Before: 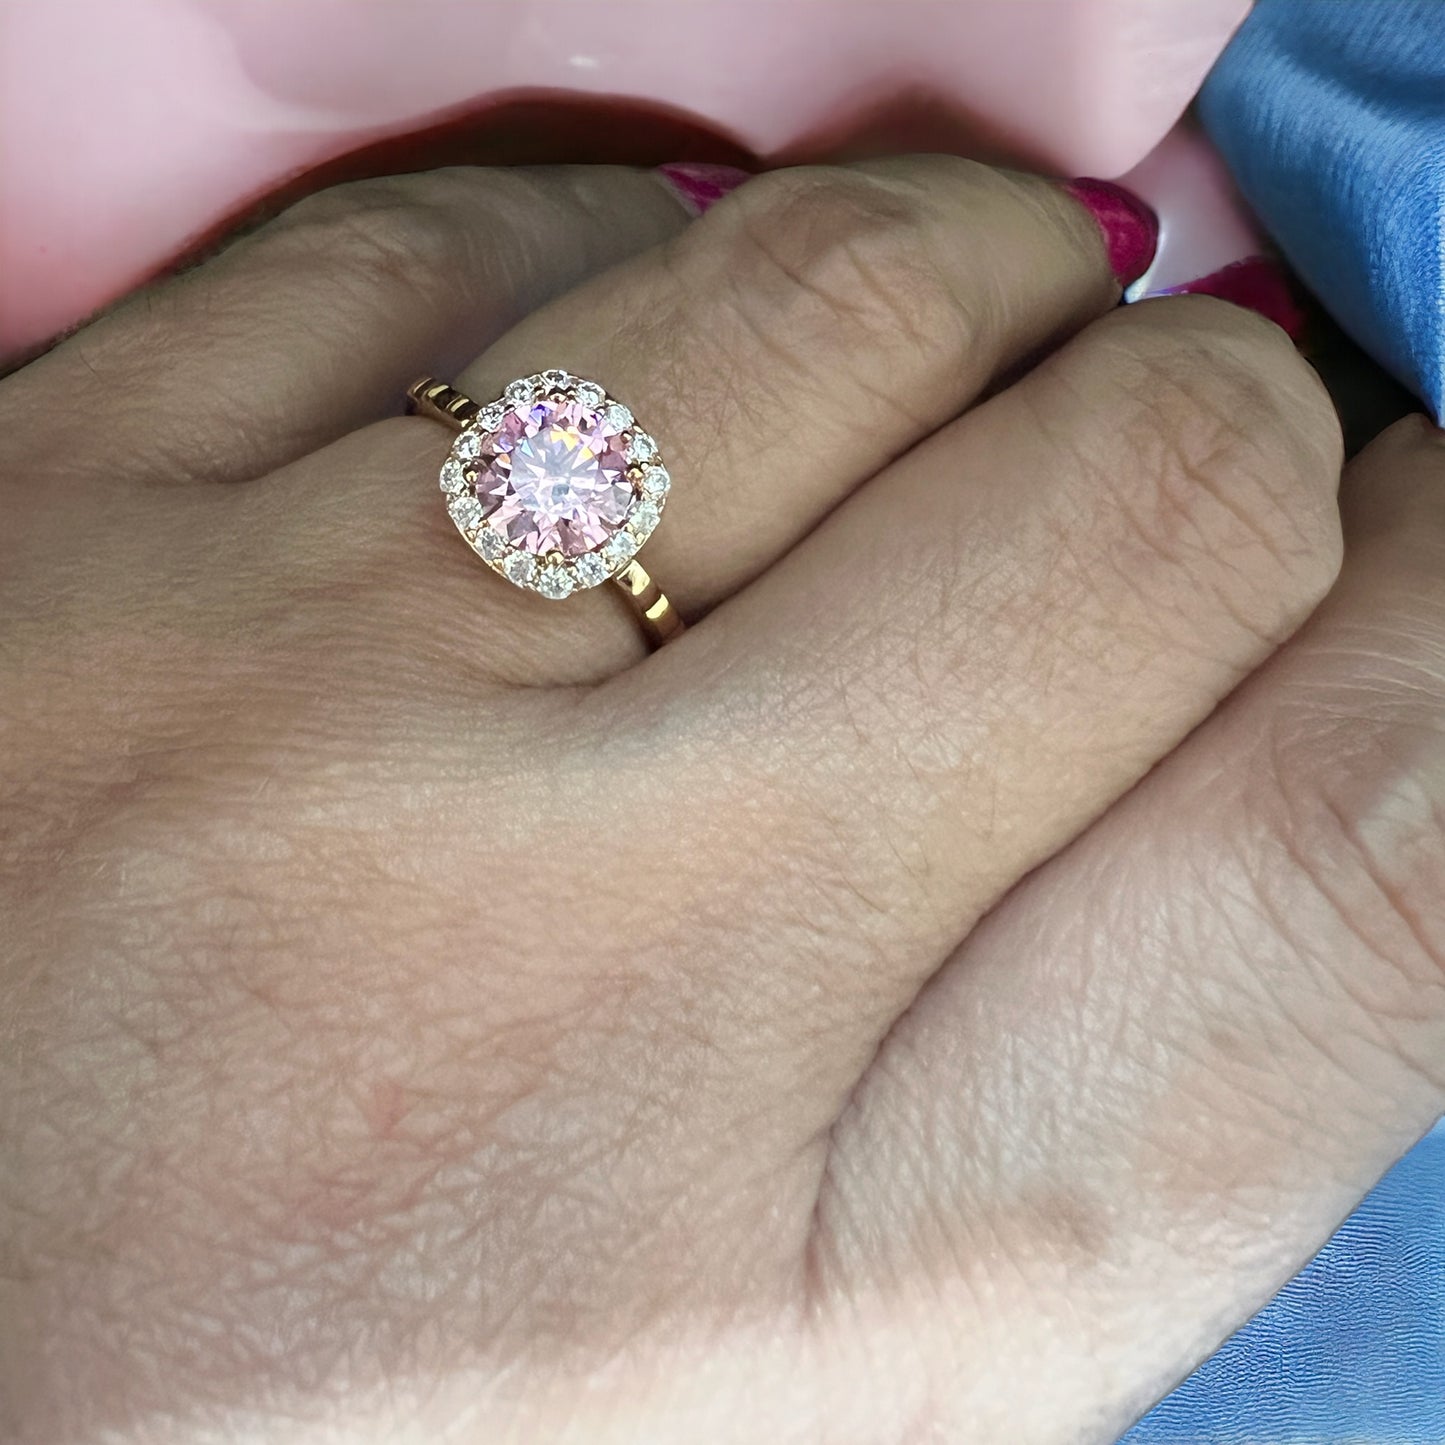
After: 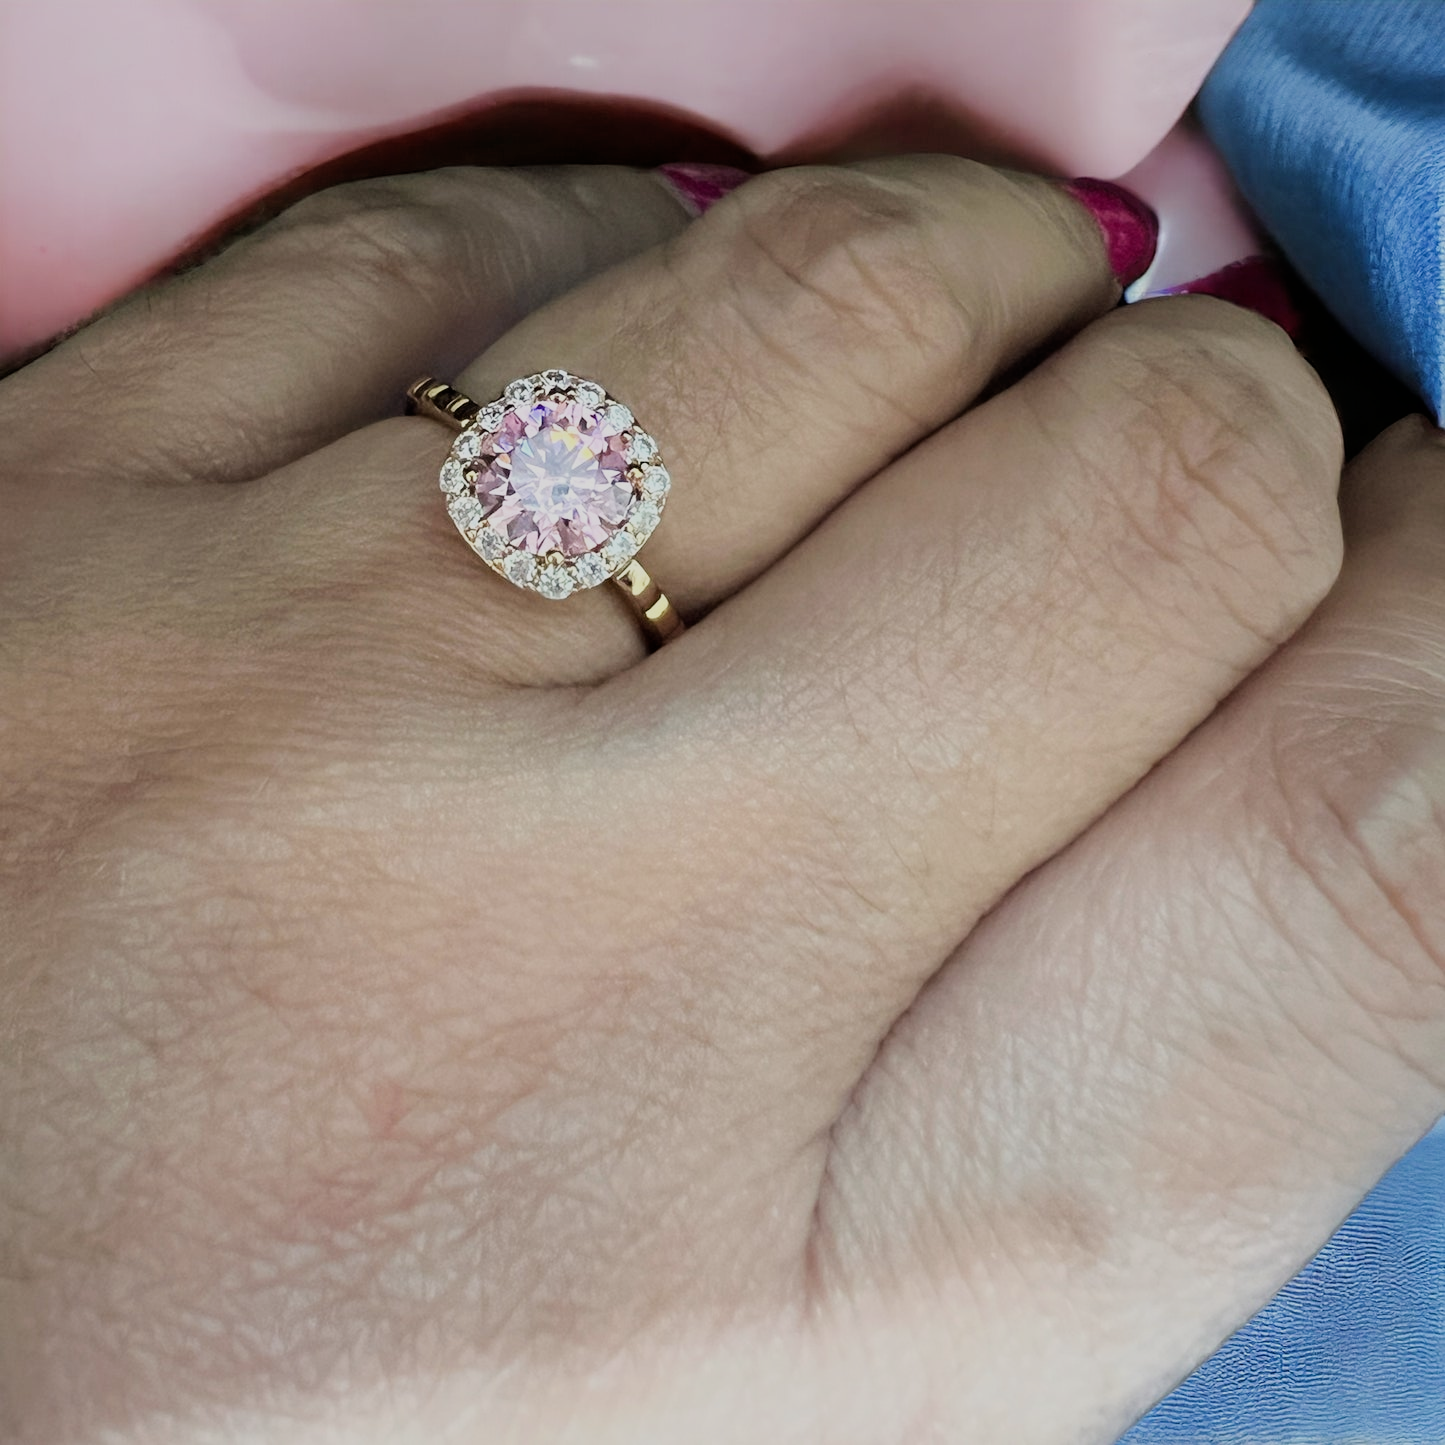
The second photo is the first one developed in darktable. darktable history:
filmic rgb: black relative exposure -7.65 EV, white relative exposure 4.56 EV, hardness 3.61, contrast 1.051
